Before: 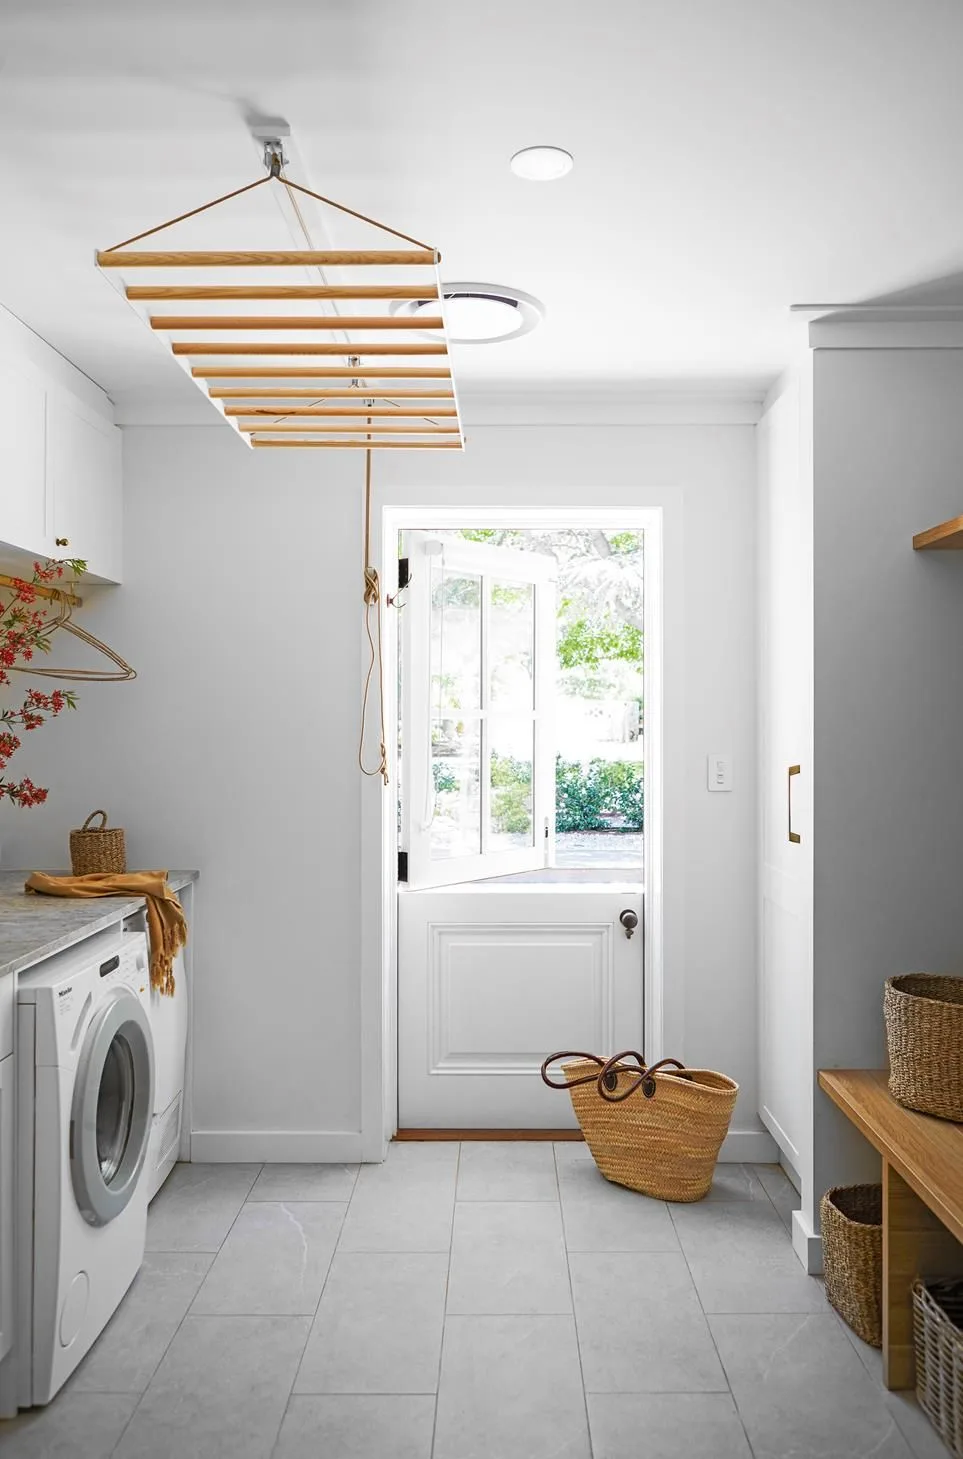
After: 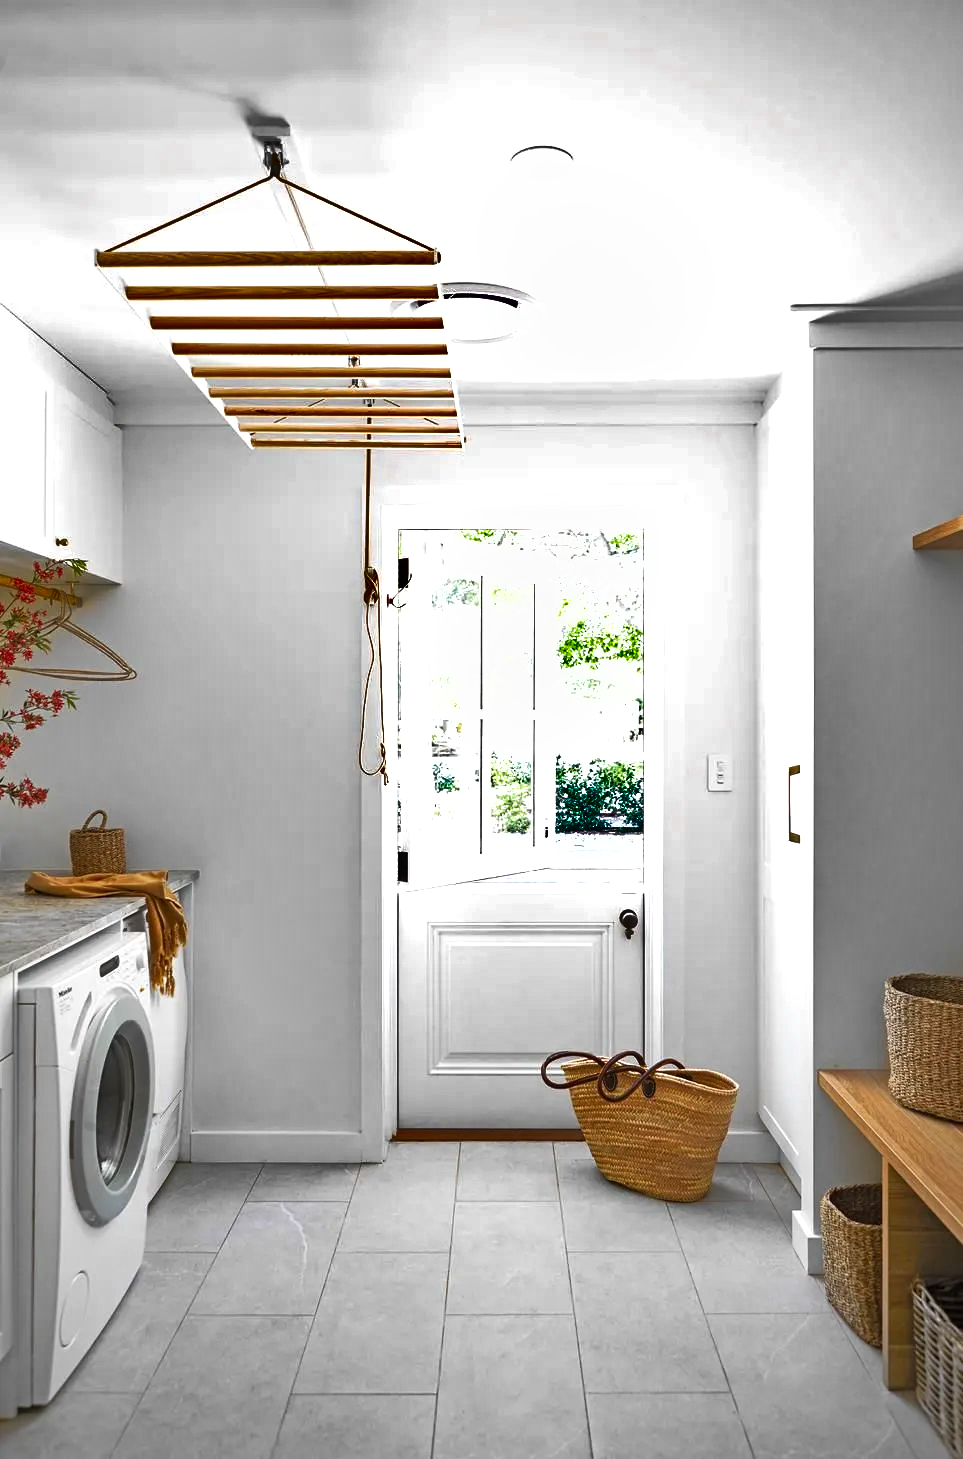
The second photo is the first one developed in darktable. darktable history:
shadows and highlights: radius 100.41, shadows 50.55, highlights -64.36, highlights color adjustment 49.82%, soften with gaussian
exposure: black level correction 0, exposure 0.5 EV, compensate exposure bias true, compensate highlight preservation false
